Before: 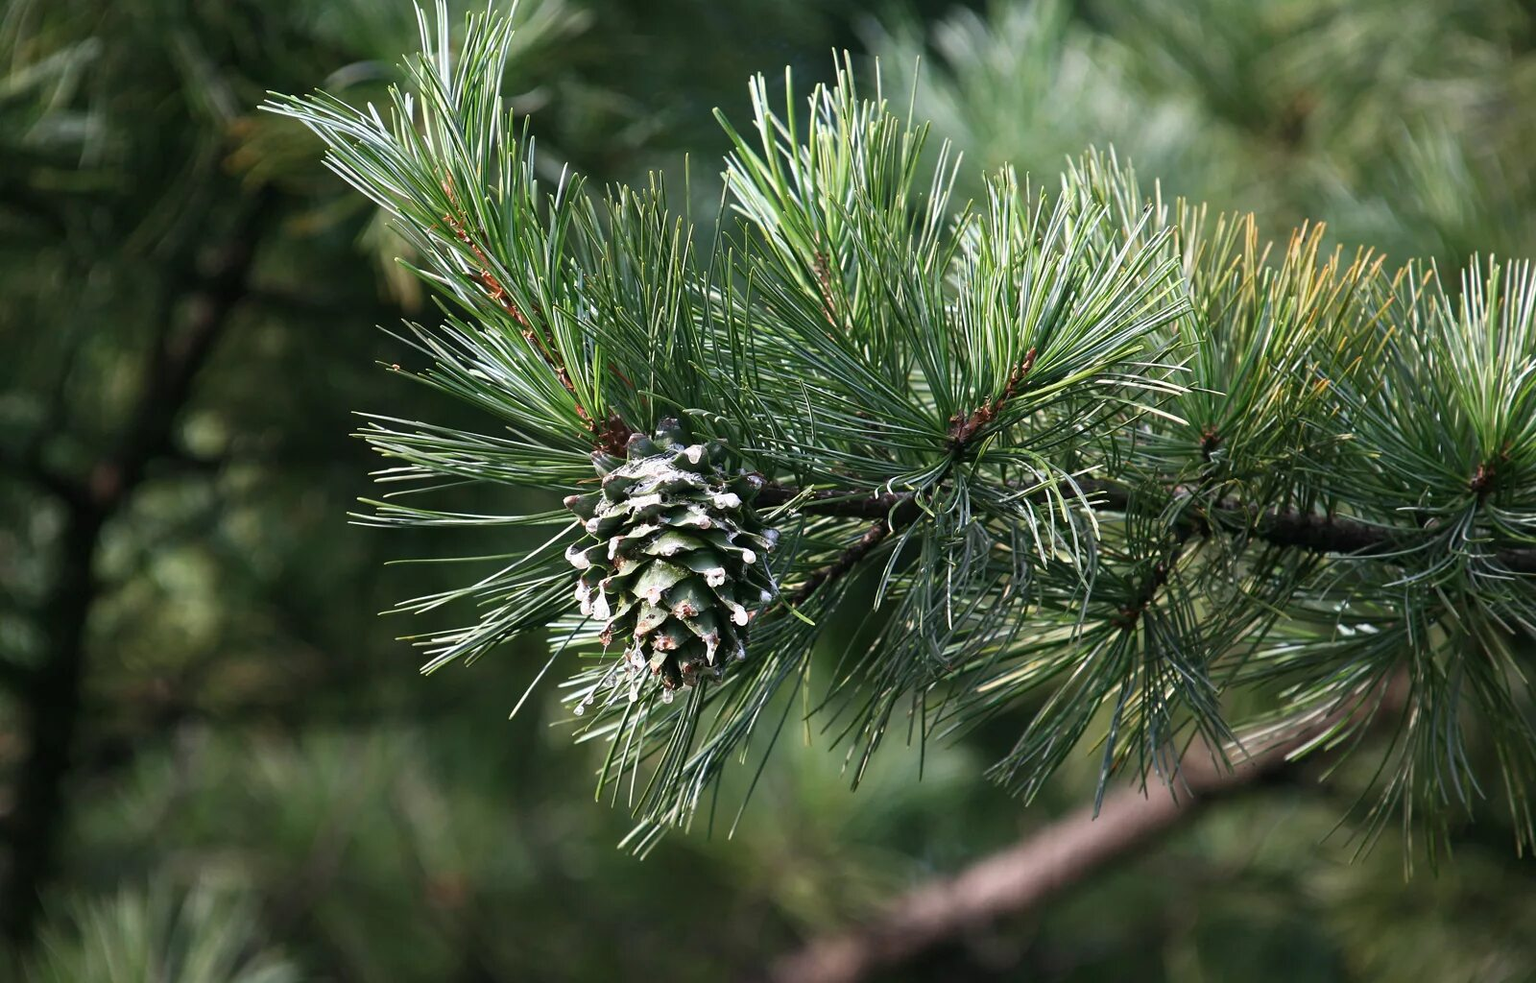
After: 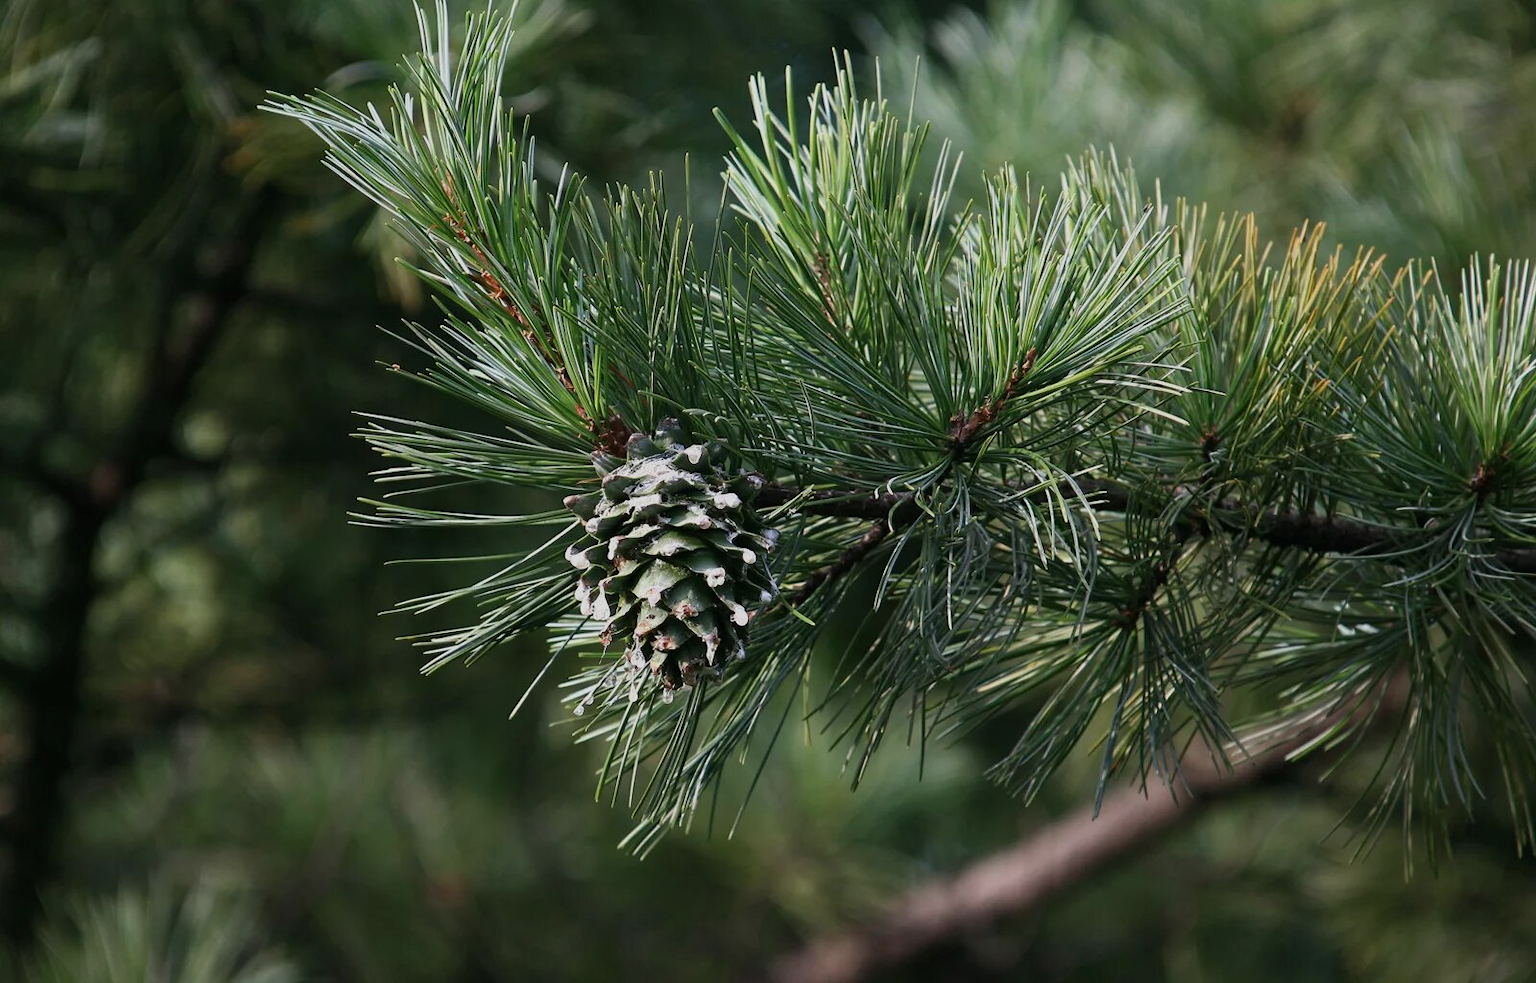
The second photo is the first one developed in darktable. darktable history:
exposure: exposure -0.492 EV, compensate highlight preservation false
